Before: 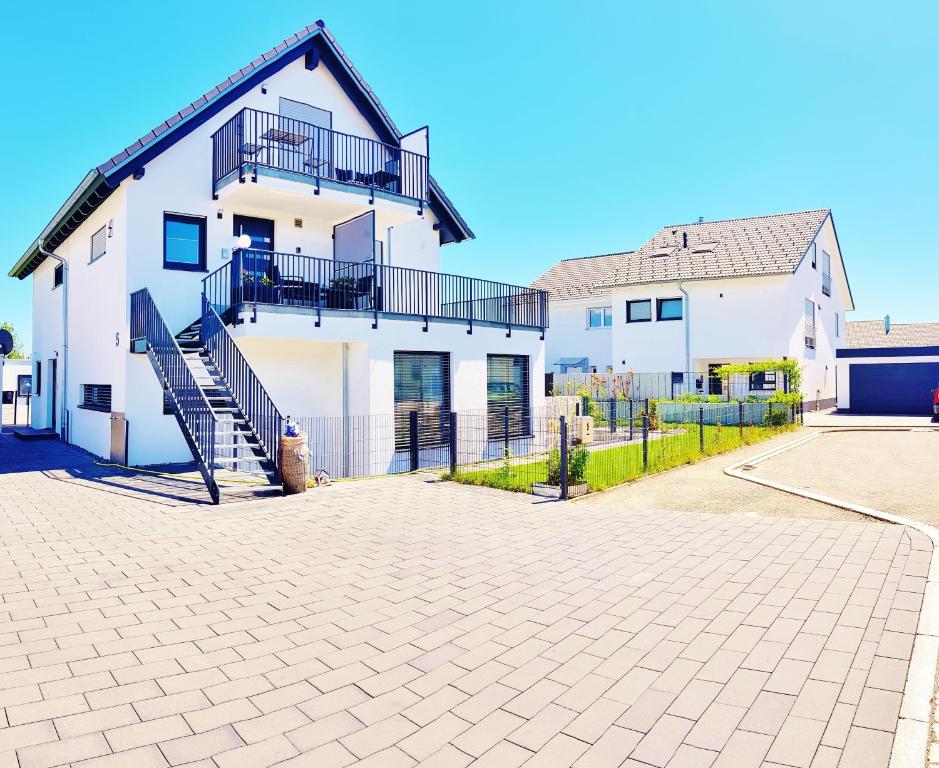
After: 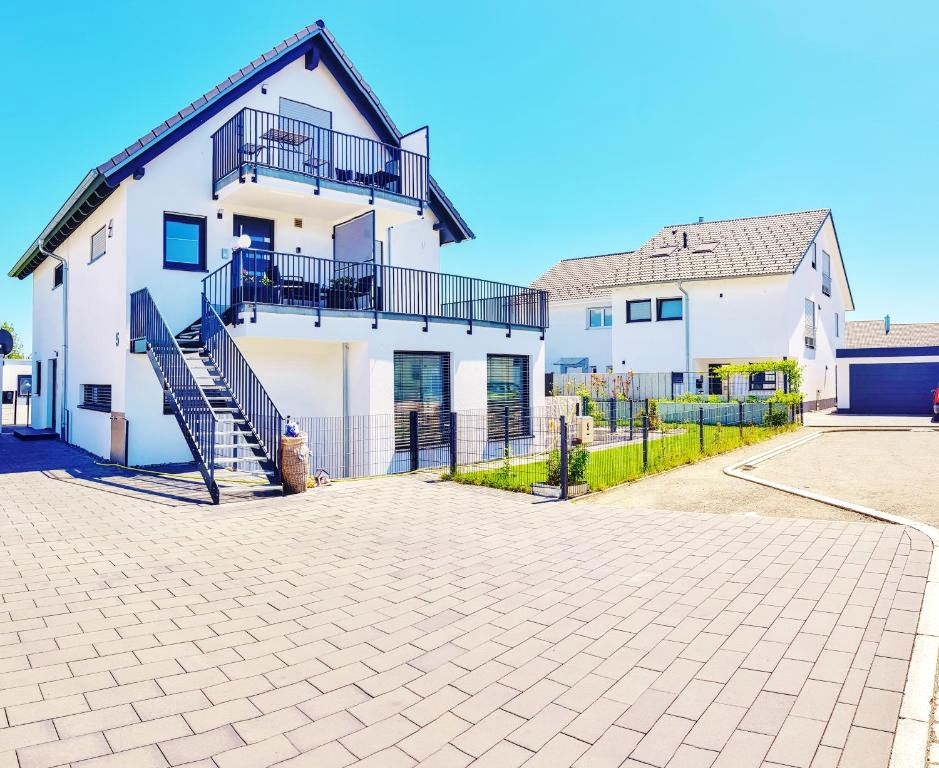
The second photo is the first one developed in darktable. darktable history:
sharpen: radius 2.852, amount 0.866, threshold 47.26
local contrast: on, module defaults
